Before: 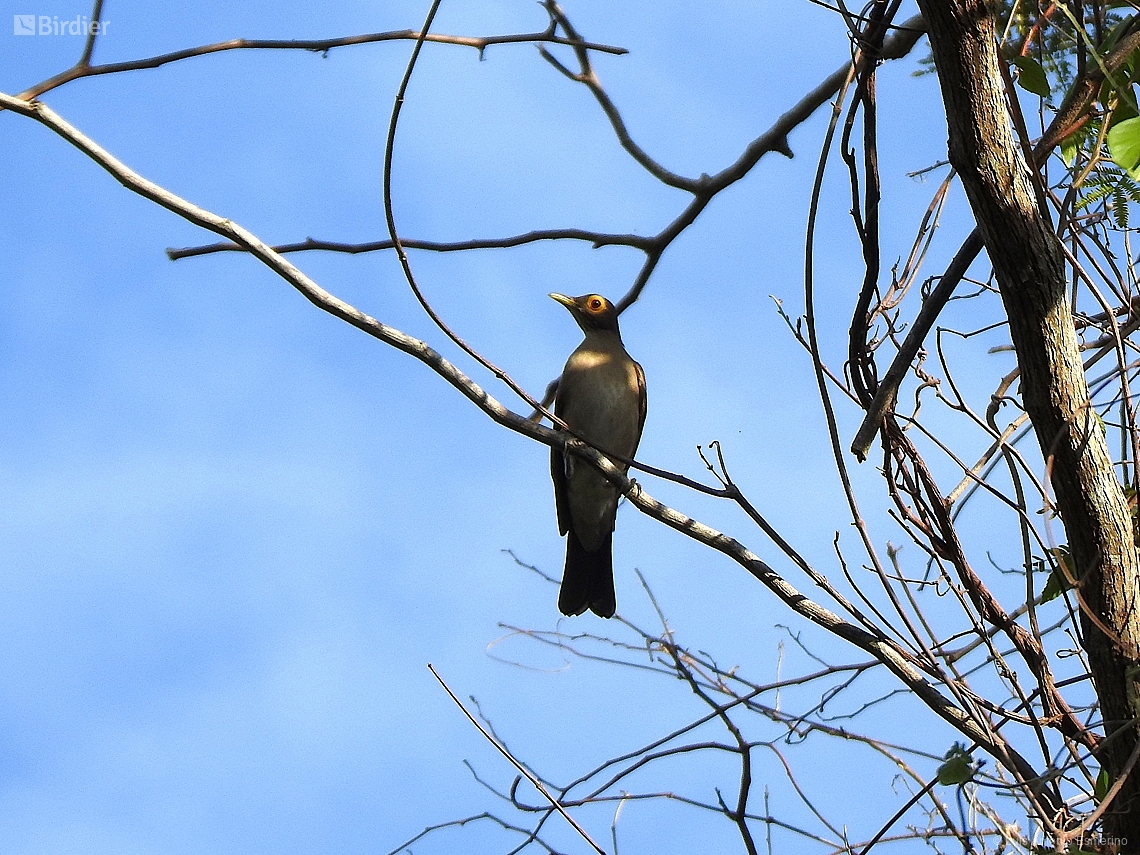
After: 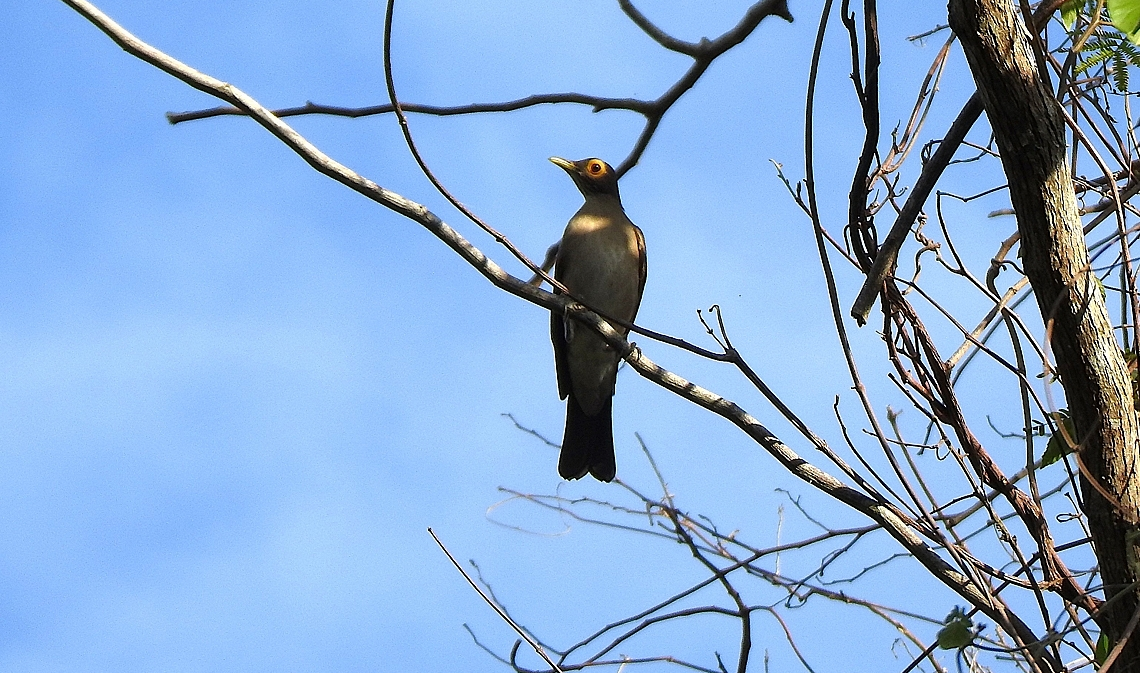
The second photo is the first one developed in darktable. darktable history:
crop and rotate: top 15.941%, bottom 5.323%
